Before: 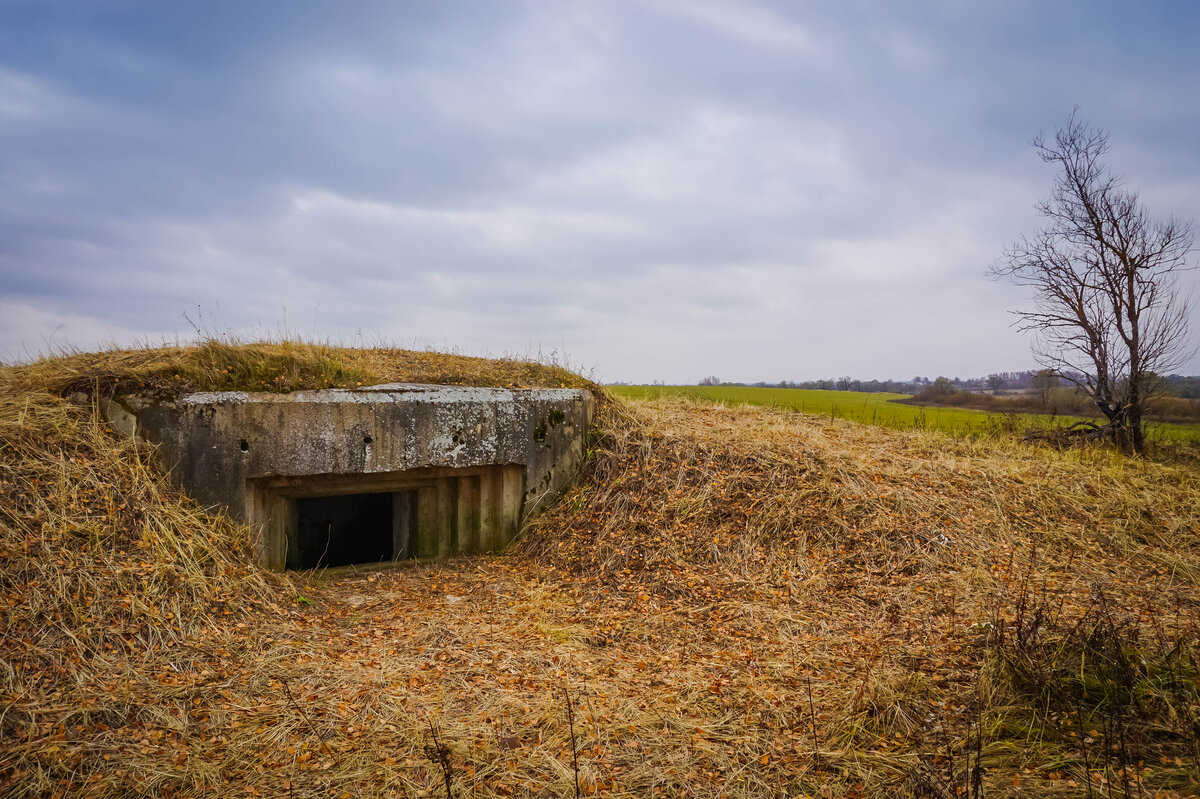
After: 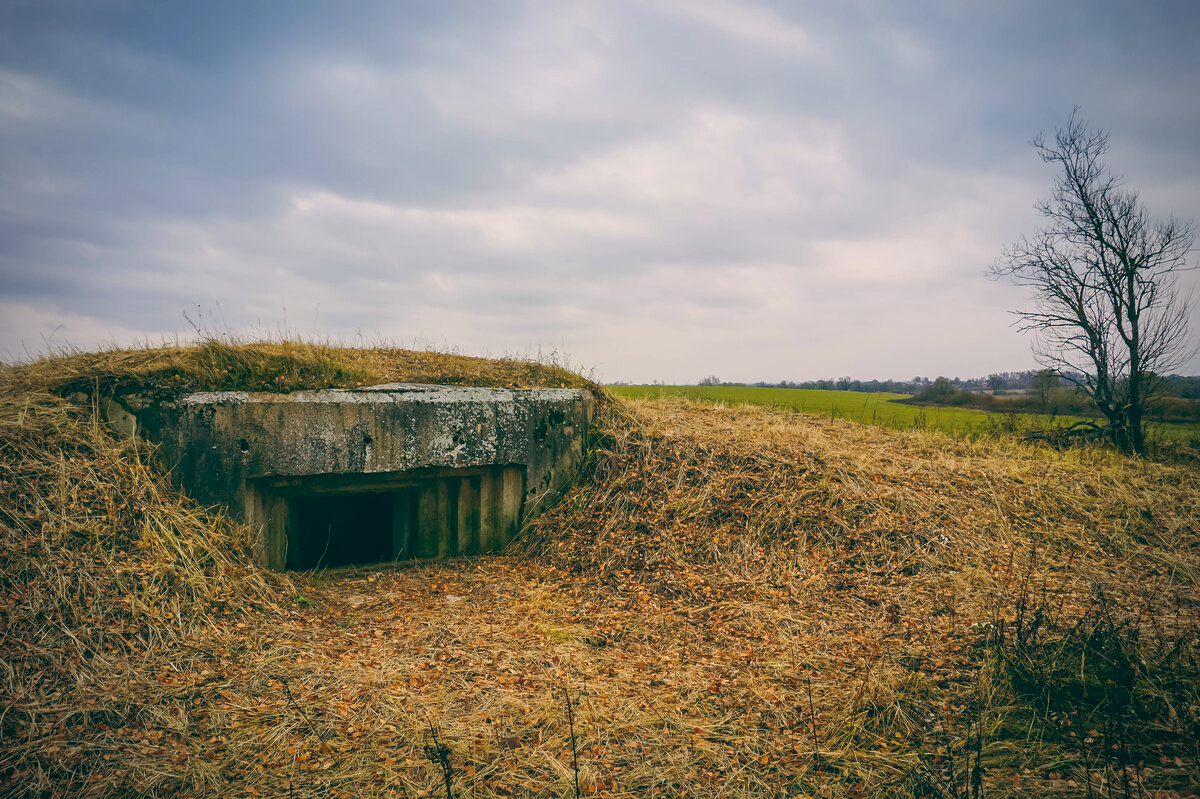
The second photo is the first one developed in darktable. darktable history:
contrast brightness saturation: contrast 0.04, saturation 0.07
vignetting: fall-off radius 60.92%
color balance: lift [1.005, 0.99, 1.007, 1.01], gamma [1, 0.979, 1.011, 1.021], gain [0.923, 1.098, 1.025, 0.902], input saturation 90.45%, contrast 7.73%, output saturation 105.91%
